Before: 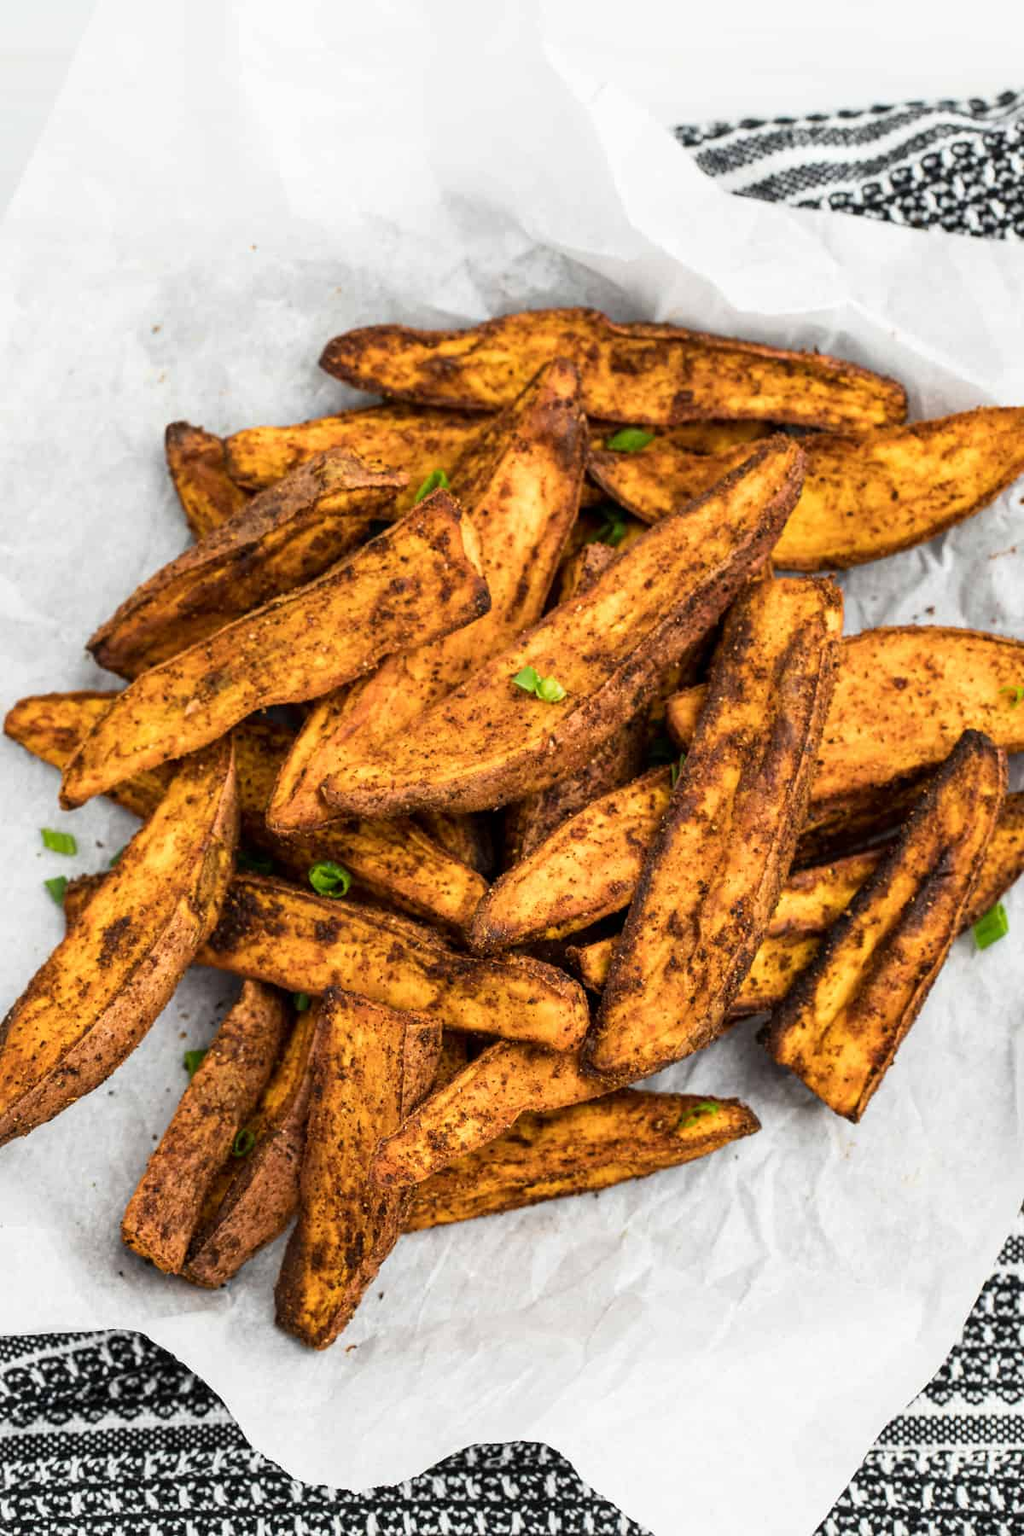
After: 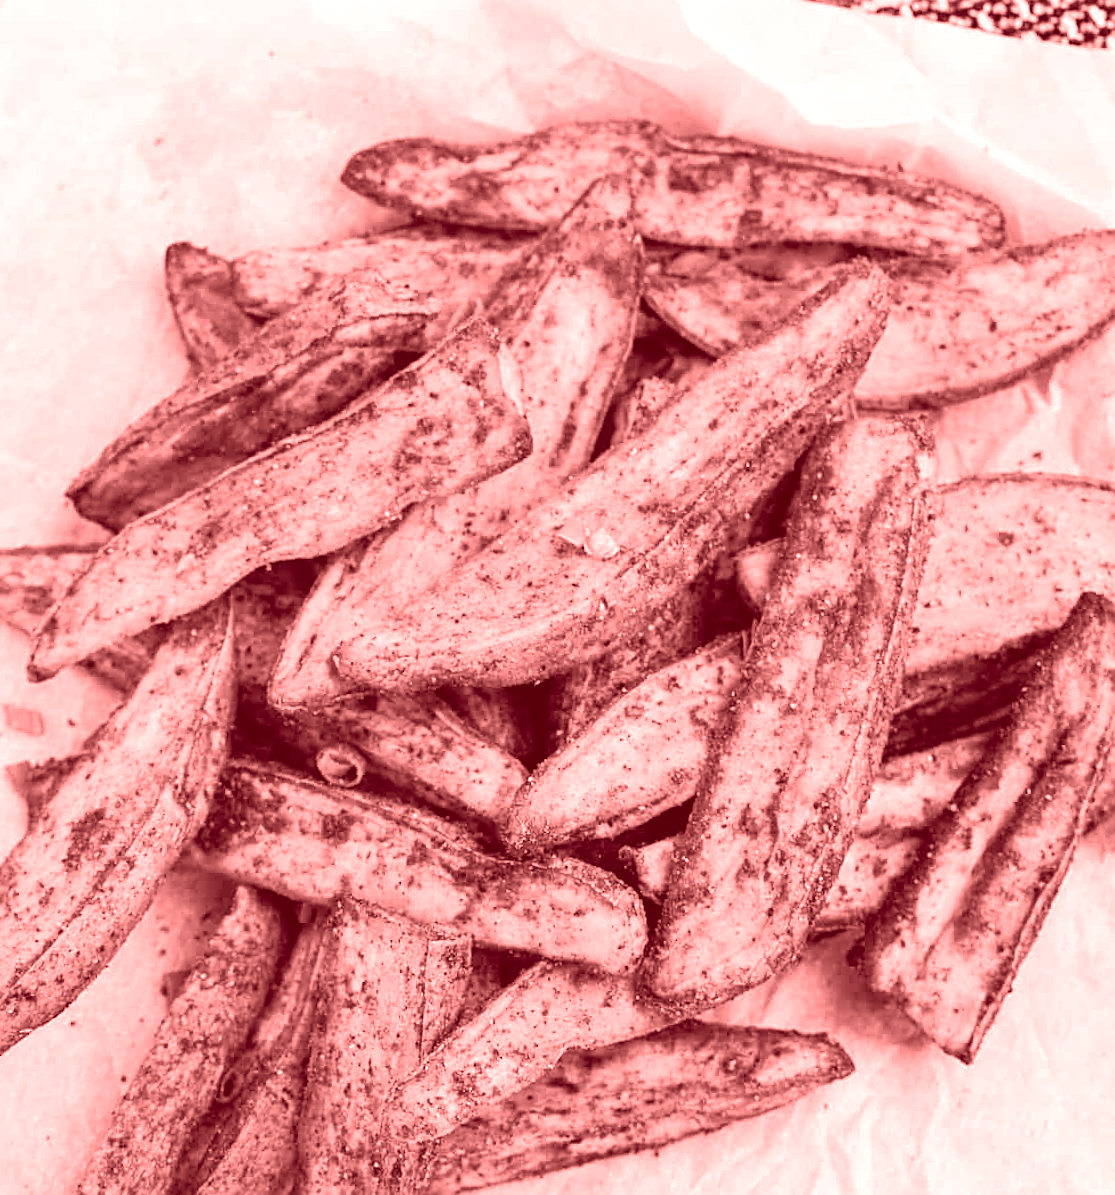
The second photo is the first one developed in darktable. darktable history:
color correction: highlights a* 2.72, highlights b* 22.8
colorize: saturation 60%, source mix 100%
sharpen: on, module defaults
crop: top 11.166%, bottom 22.168%
rotate and perspective: rotation 0.215°, lens shift (vertical) -0.139, crop left 0.069, crop right 0.939, crop top 0.002, crop bottom 0.996
color zones: curves: ch2 [(0, 0.5) (0.143, 0.5) (0.286, 0.416) (0.429, 0.5) (0.571, 0.5) (0.714, 0.5) (0.857, 0.5) (1, 0.5)]
base curve: curves: ch0 [(0, 0) (0.262, 0.32) (0.722, 0.705) (1, 1)]
